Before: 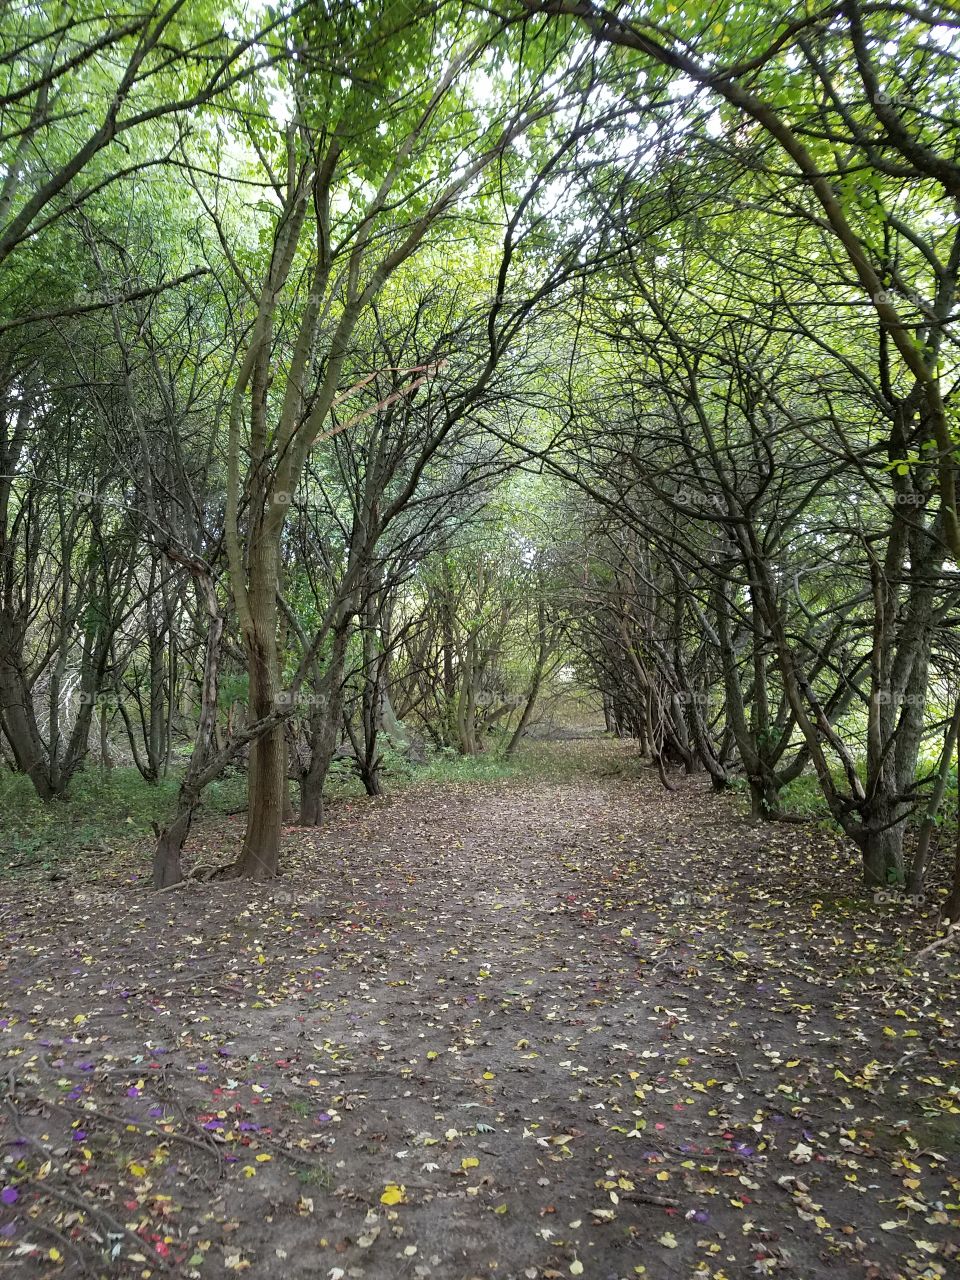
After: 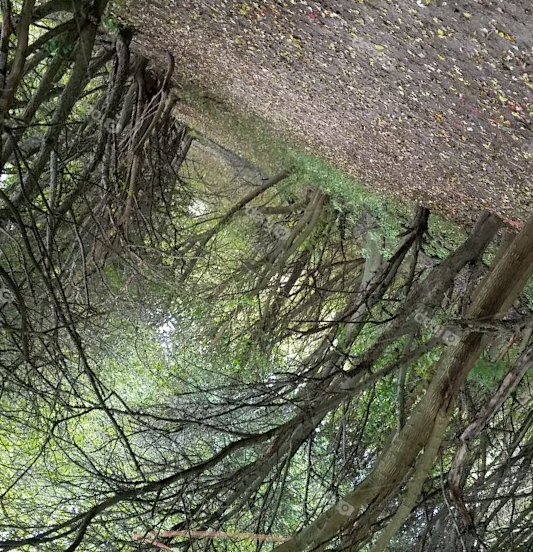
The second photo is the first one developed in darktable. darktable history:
crop and rotate: angle 147.87°, left 9.122%, top 15.626%, right 4.359%, bottom 17.156%
